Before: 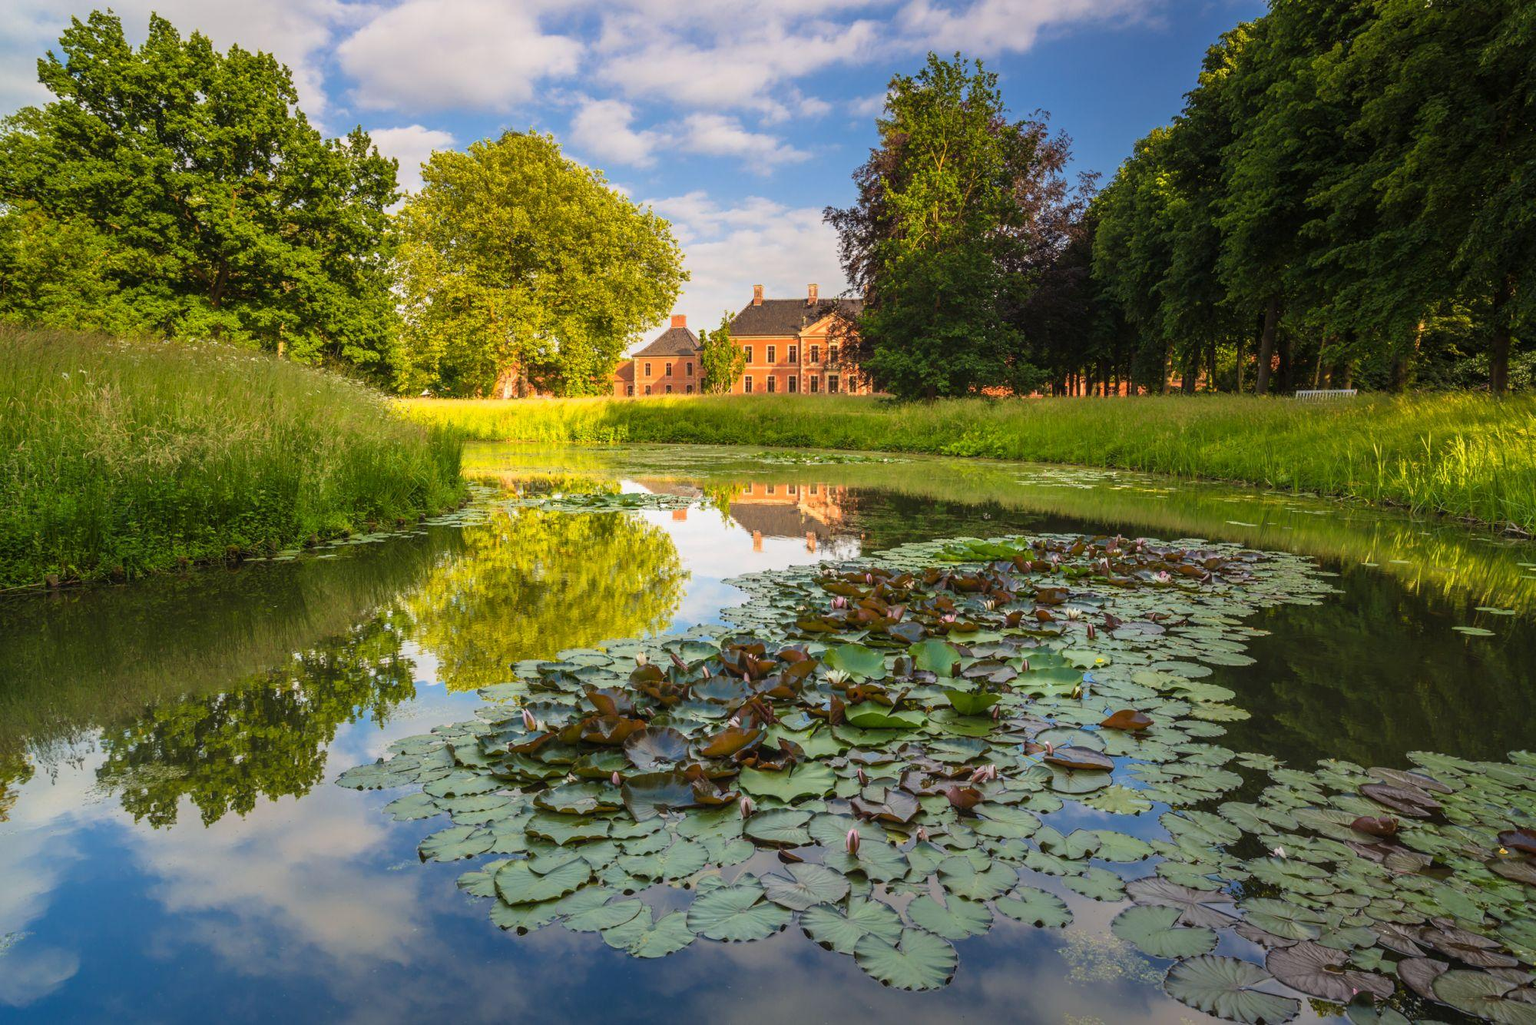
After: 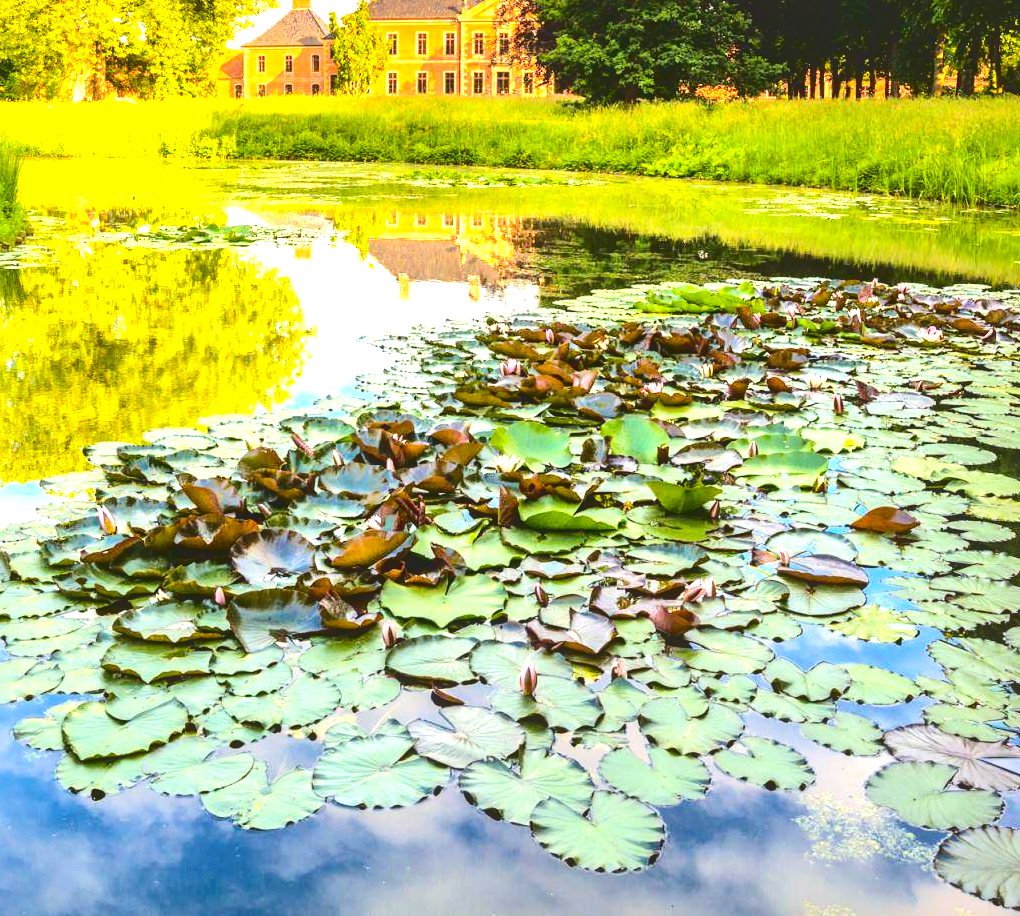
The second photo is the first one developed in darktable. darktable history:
exposure: black level correction 0, exposure 1.2 EV, compensate highlight preservation false
tone curve: curves: ch0 [(0, 0) (0.003, 0.178) (0.011, 0.177) (0.025, 0.177) (0.044, 0.178) (0.069, 0.178) (0.1, 0.18) (0.136, 0.183) (0.177, 0.199) (0.224, 0.227) (0.277, 0.278) (0.335, 0.357) (0.399, 0.449) (0.468, 0.546) (0.543, 0.65) (0.623, 0.724) (0.709, 0.804) (0.801, 0.868) (0.898, 0.921) (1, 1)], color space Lab, independent channels, preserve colors none
local contrast: mode bilateral grid, contrast 21, coarseness 51, detail 179%, midtone range 0.2
crop and rotate: left 29.13%, top 31.269%, right 19.838%
color balance rgb: perceptual saturation grading › global saturation 17.699%, perceptual brilliance grading › highlights 6.904%, perceptual brilliance grading › mid-tones 16.02%, perceptual brilliance grading › shadows -5.289%, global vibrance 20%
contrast brightness saturation: contrast 0.085, saturation 0.018
